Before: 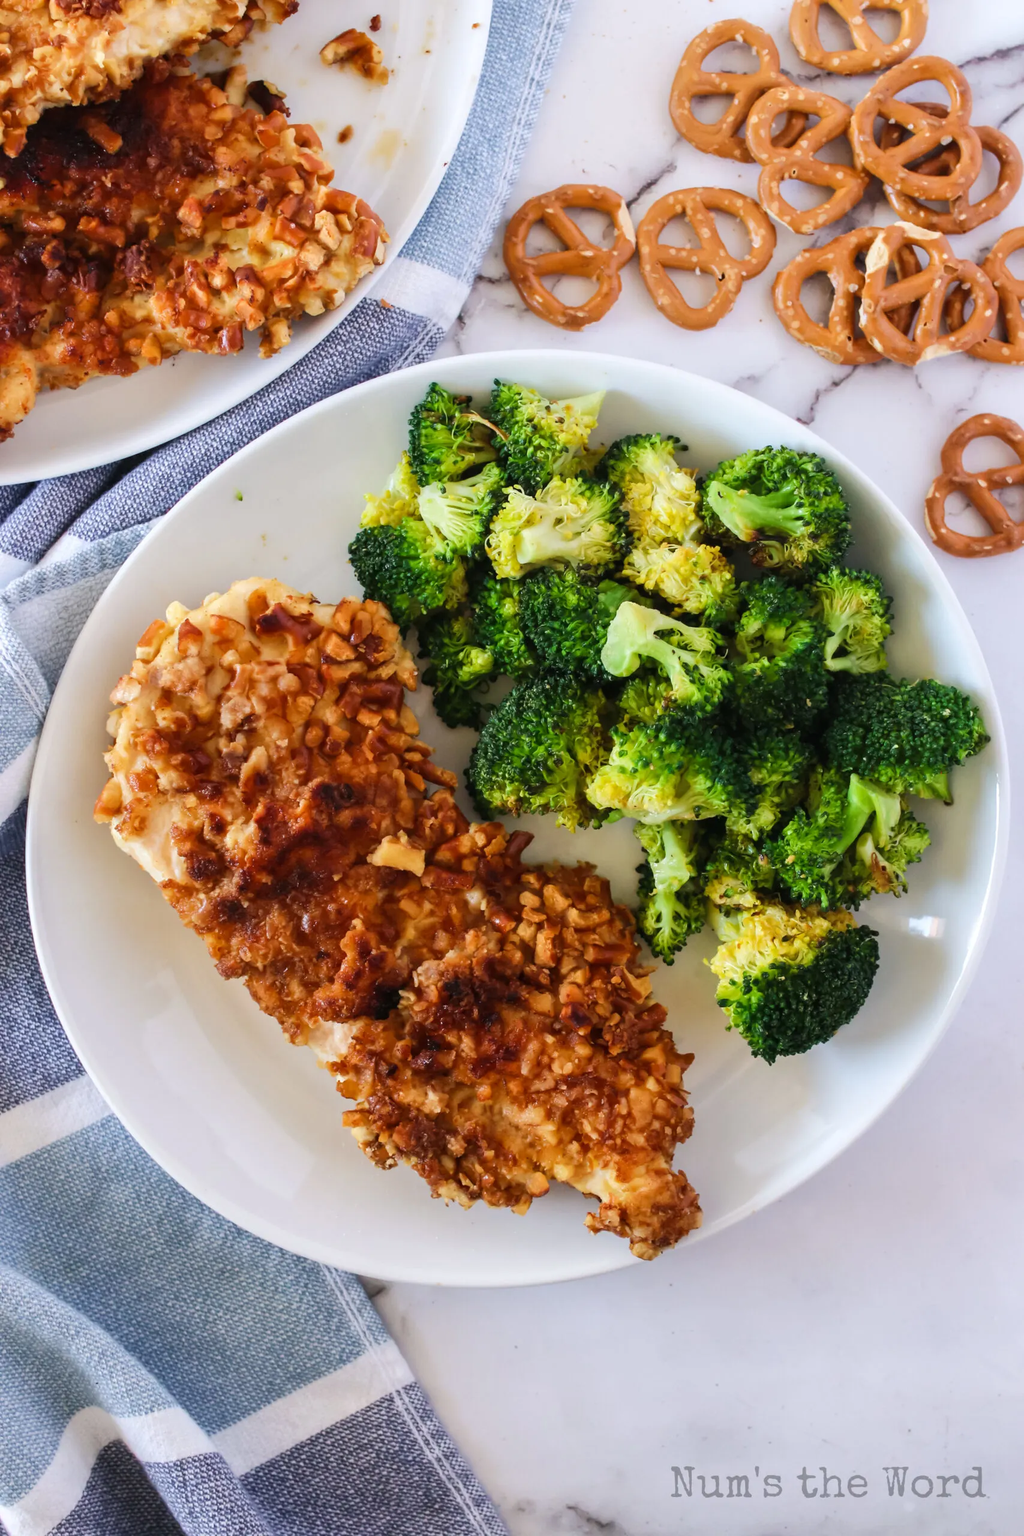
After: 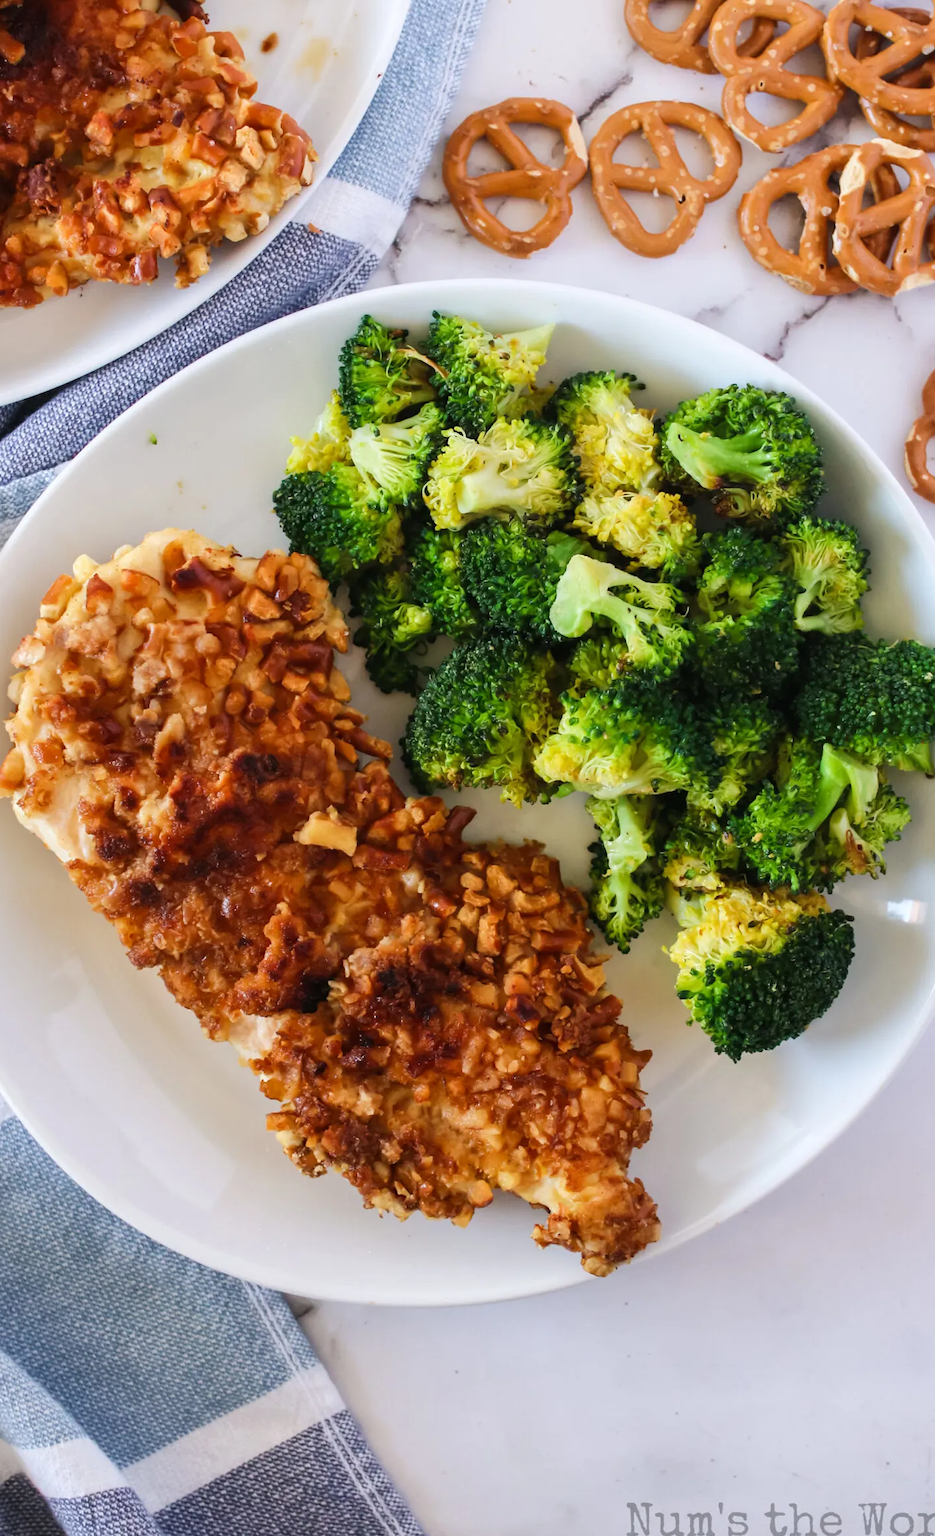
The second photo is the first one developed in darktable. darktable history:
crop: left 9.776%, top 6.249%, right 6.882%, bottom 2.489%
